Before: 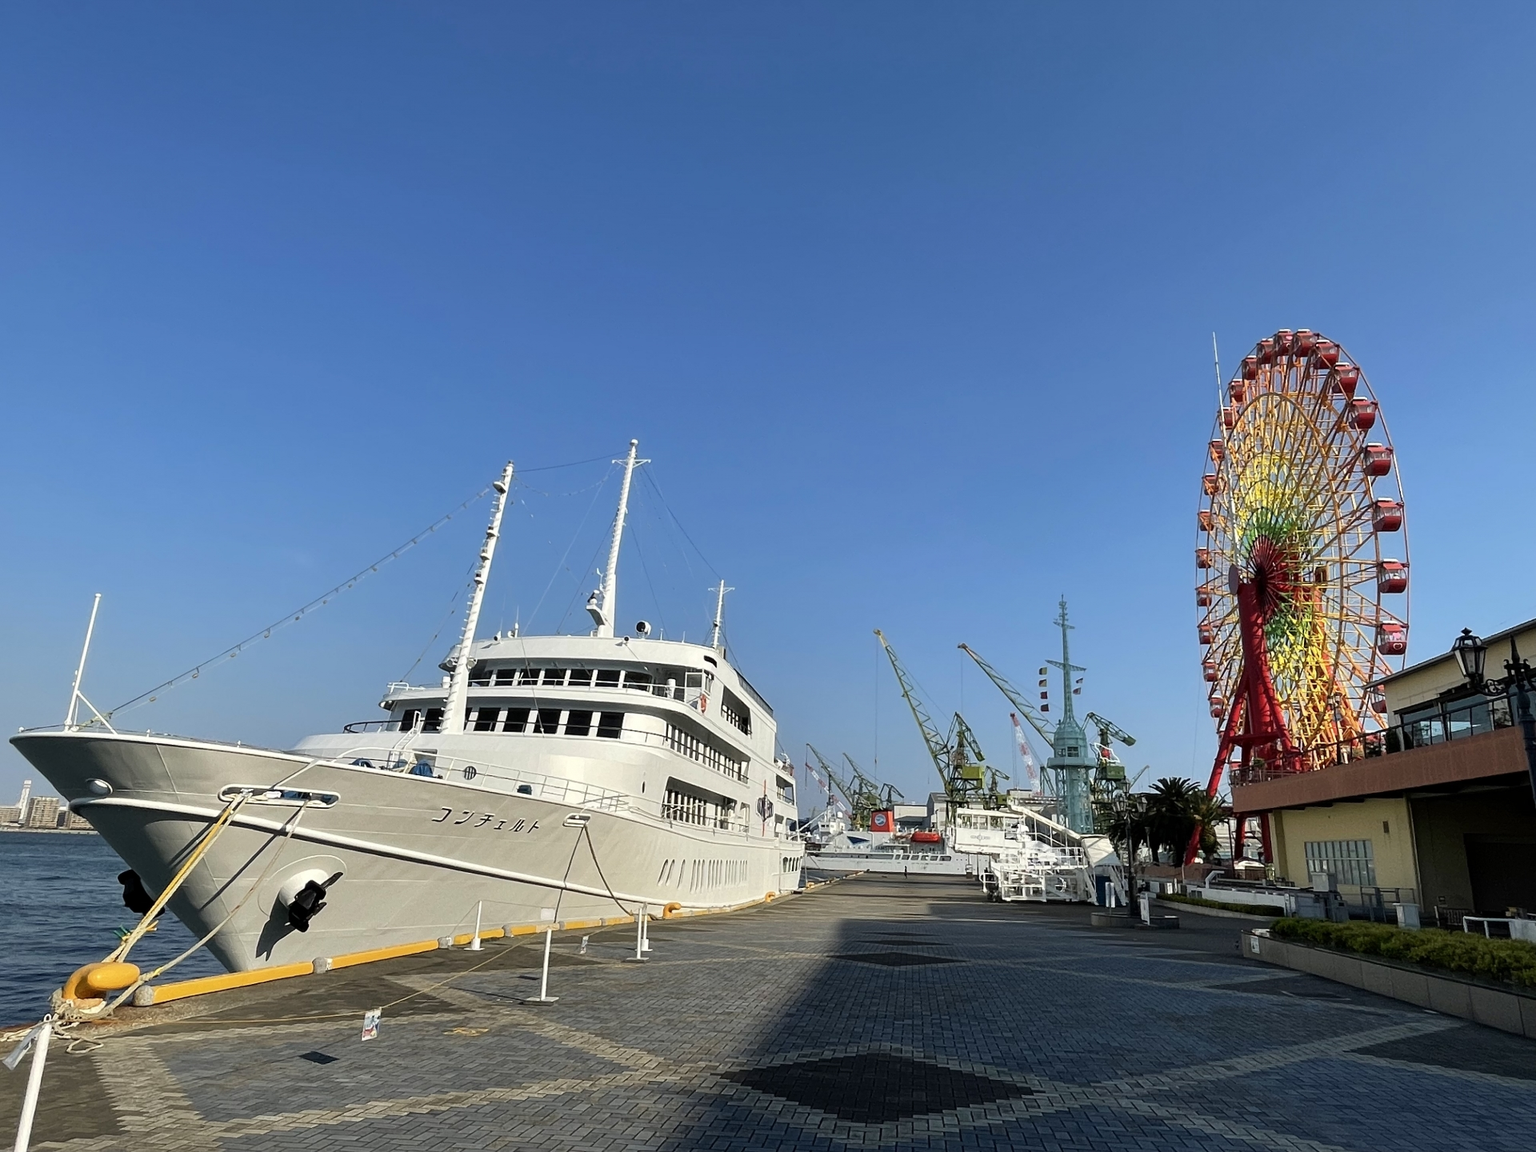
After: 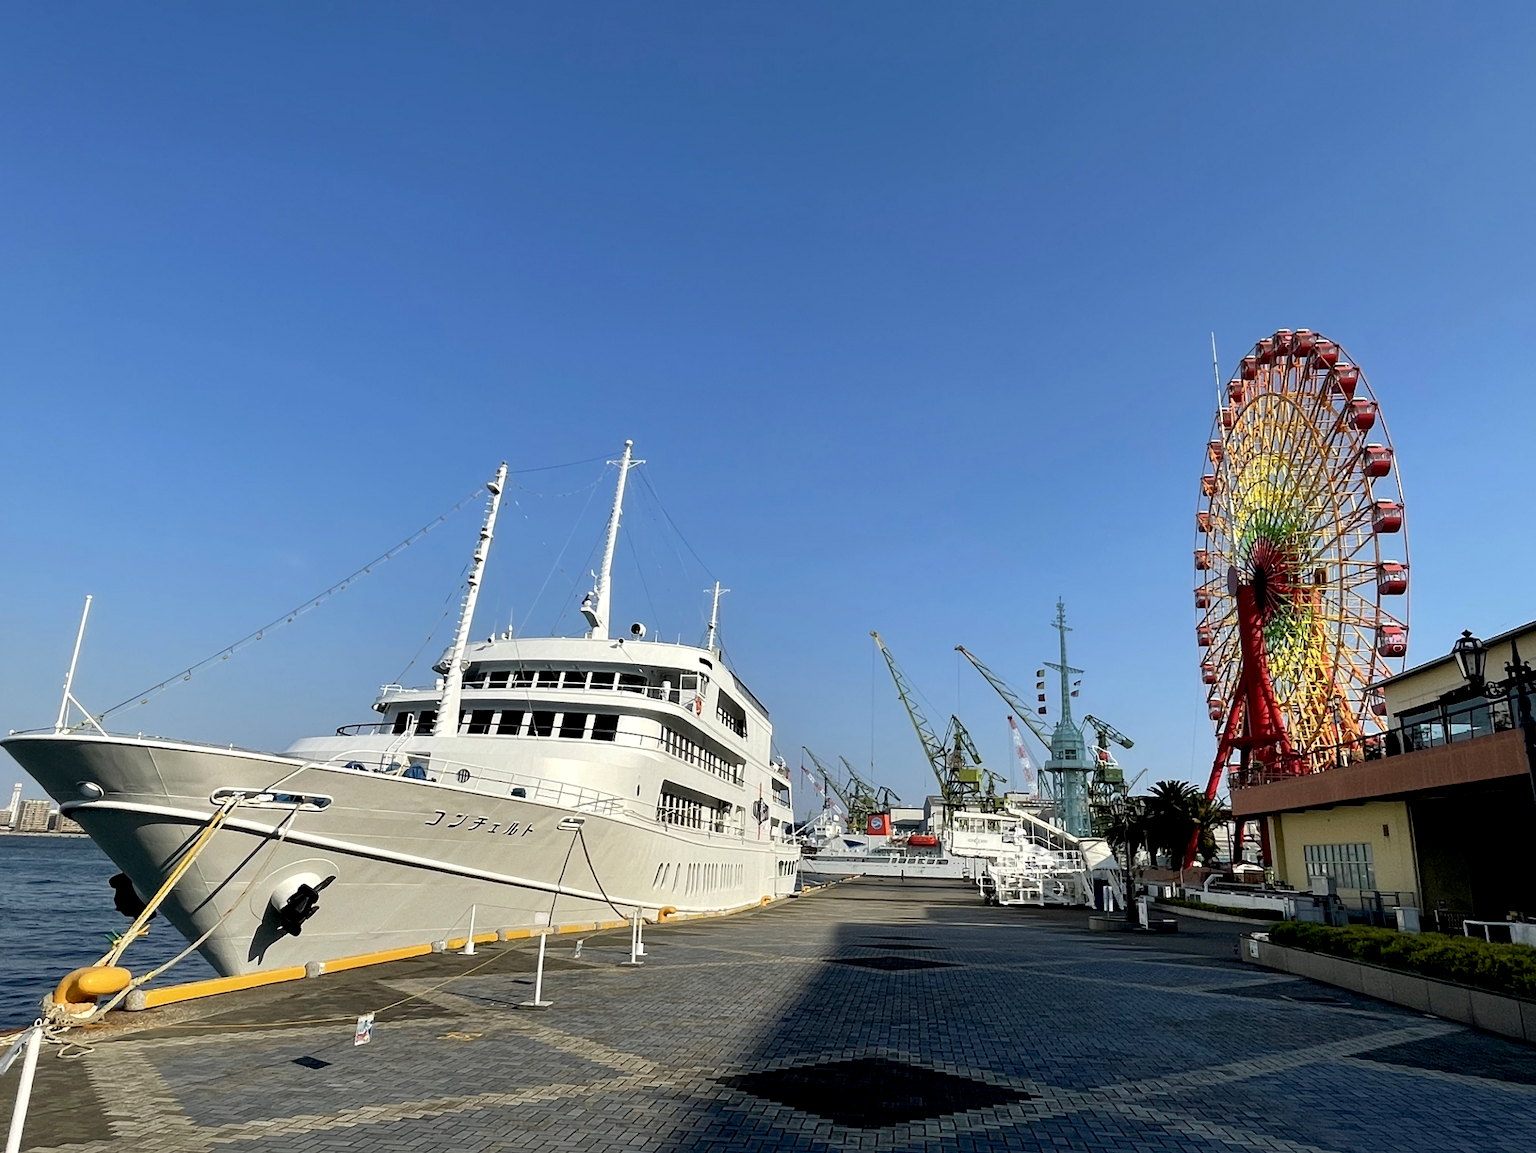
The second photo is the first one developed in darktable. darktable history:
crop and rotate: left 0.658%, top 0.235%, bottom 0.275%
exposure: black level correction 0.009, exposure 0.121 EV, compensate highlight preservation false
